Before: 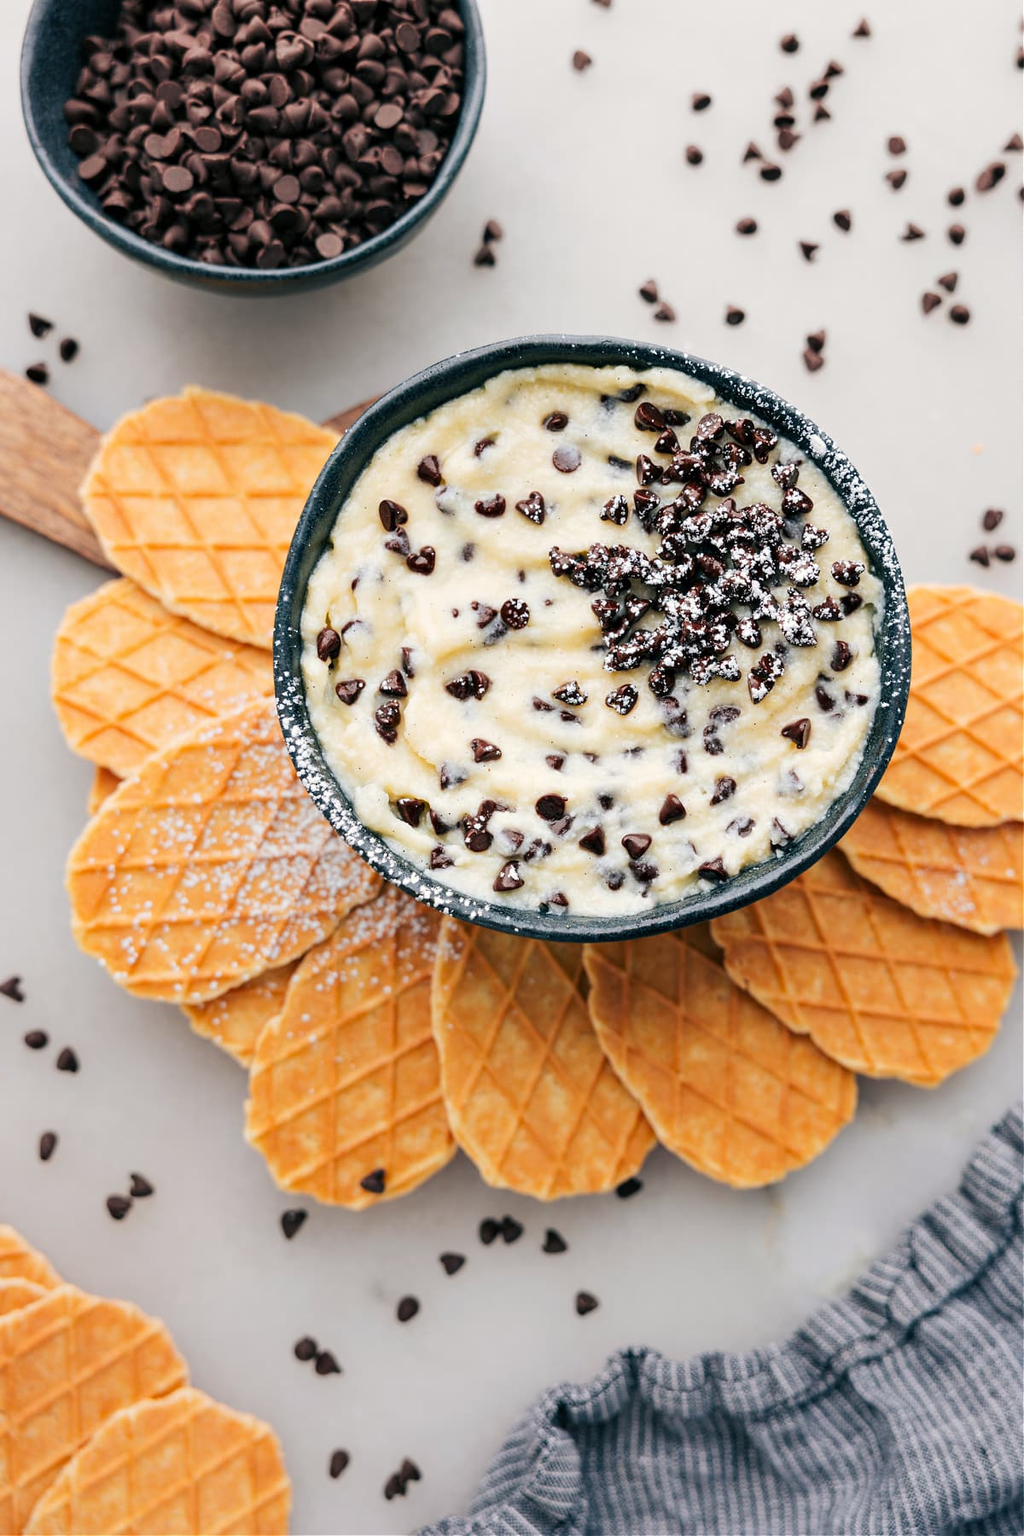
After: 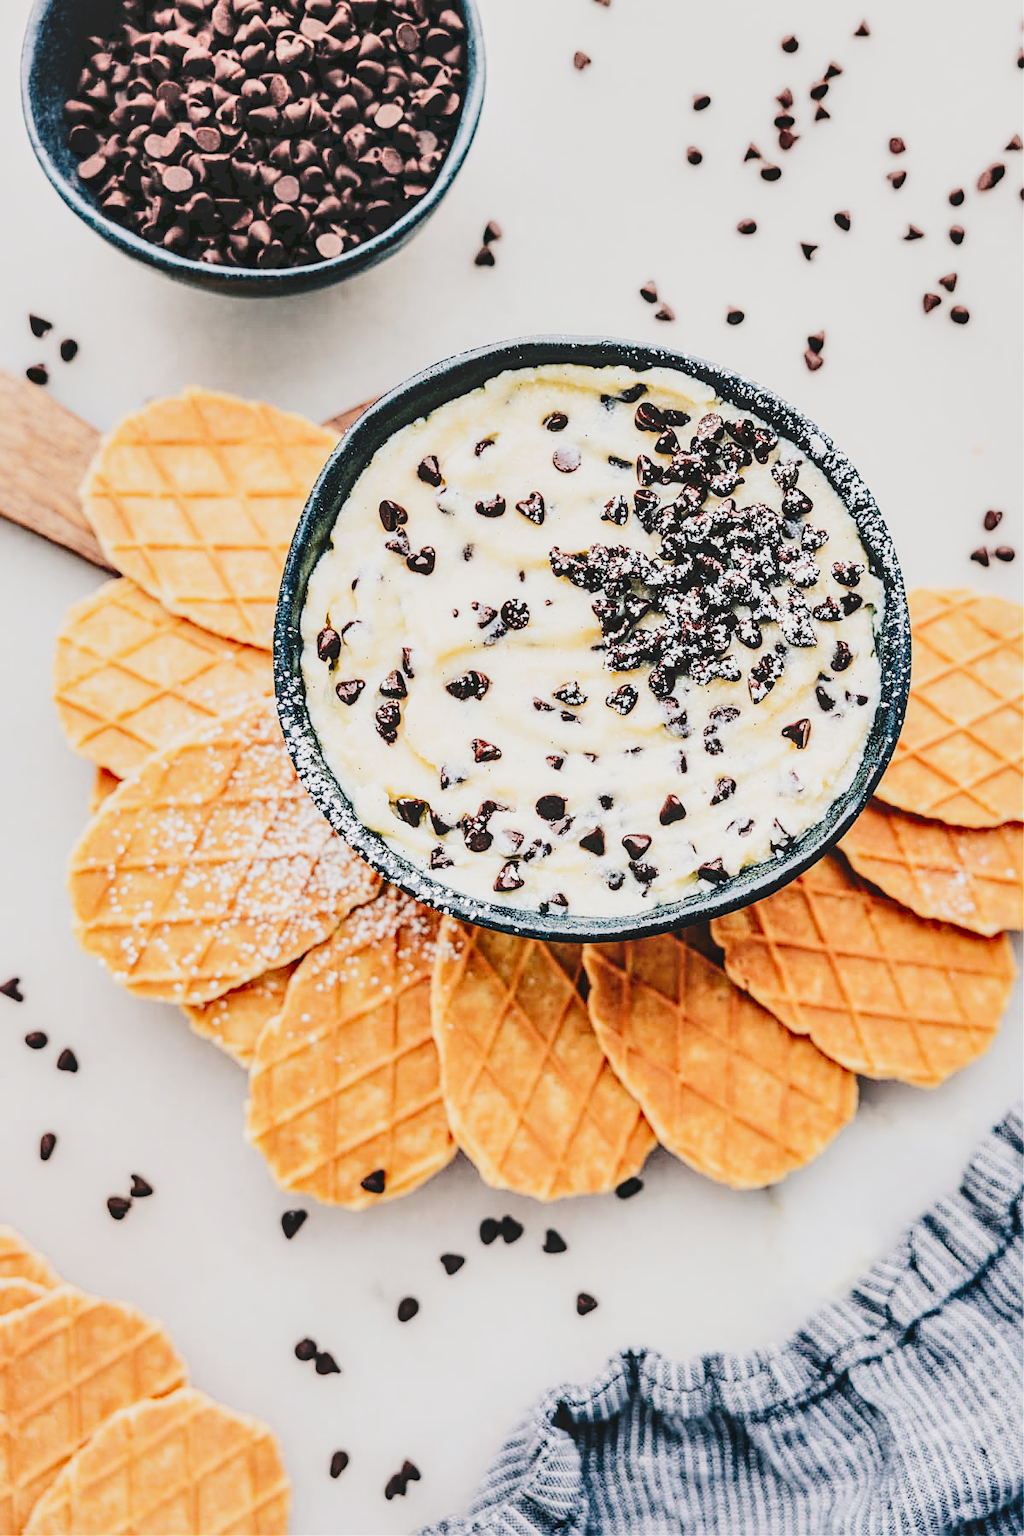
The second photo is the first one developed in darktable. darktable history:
filmic rgb: black relative exposure -8.03 EV, white relative exposure 8.03 EV, threshold 2.94 EV, hardness 2.41, latitude 10.55%, contrast 0.726, highlights saturation mix 9.93%, shadows ↔ highlights balance 1.85%, enable highlight reconstruction true
sharpen: on, module defaults
local contrast: on, module defaults
tone curve: curves: ch0 [(0, 0) (0.003, 0.108) (0.011, 0.108) (0.025, 0.108) (0.044, 0.113) (0.069, 0.113) (0.1, 0.121) (0.136, 0.136) (0.177, 0.16) (0.224, 0.192) (0.277, 0.246) (0.335, 0.324) (0.399, 0.419) (0.468, 0.518) (0.543, 0.622) (0.623, 0.721) (0.709, 0.815) (0.801, 0.893) (0.898, 0.949) (1, 1)], preserve colors none
exposure: exposure 0.78 EV, compensate highlight preservation false
shadows and highlights: shadows 49.24, highlights -42.77, soften with gaussian
tone equalizer: -8 EV -1.06 EV, -7 EV -0.983 EV, -6 EV -0.832 EV, -5 EV -0.614 EV, -3 EV 0.569 EV, -2 EV 0.881 EV, -1 EV 0.988 EV, +0 EV 1.06 EV, edges refinement/feathering 500, mask exposure compensation -1.57 EV, preserve details no
